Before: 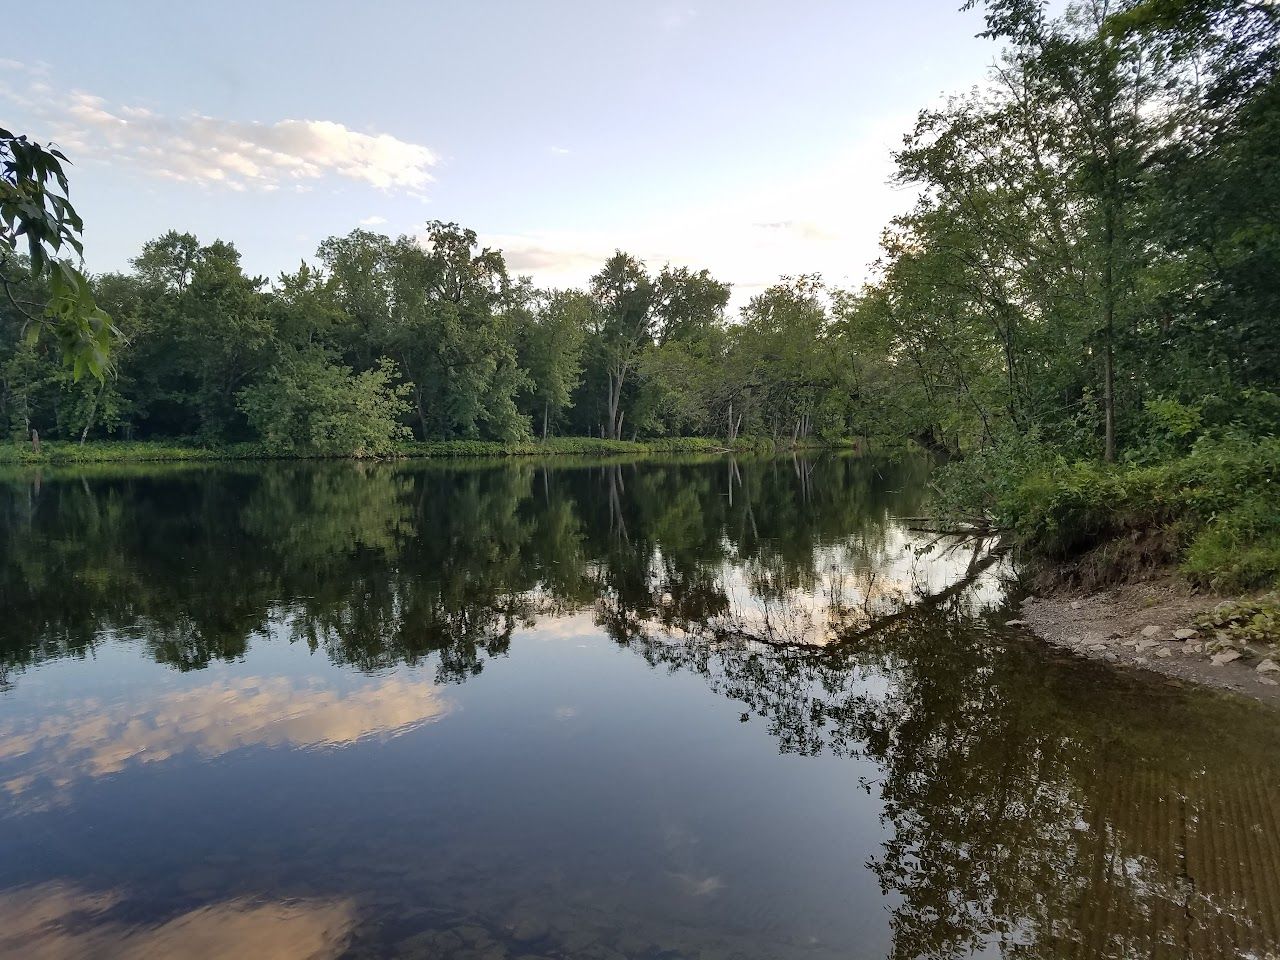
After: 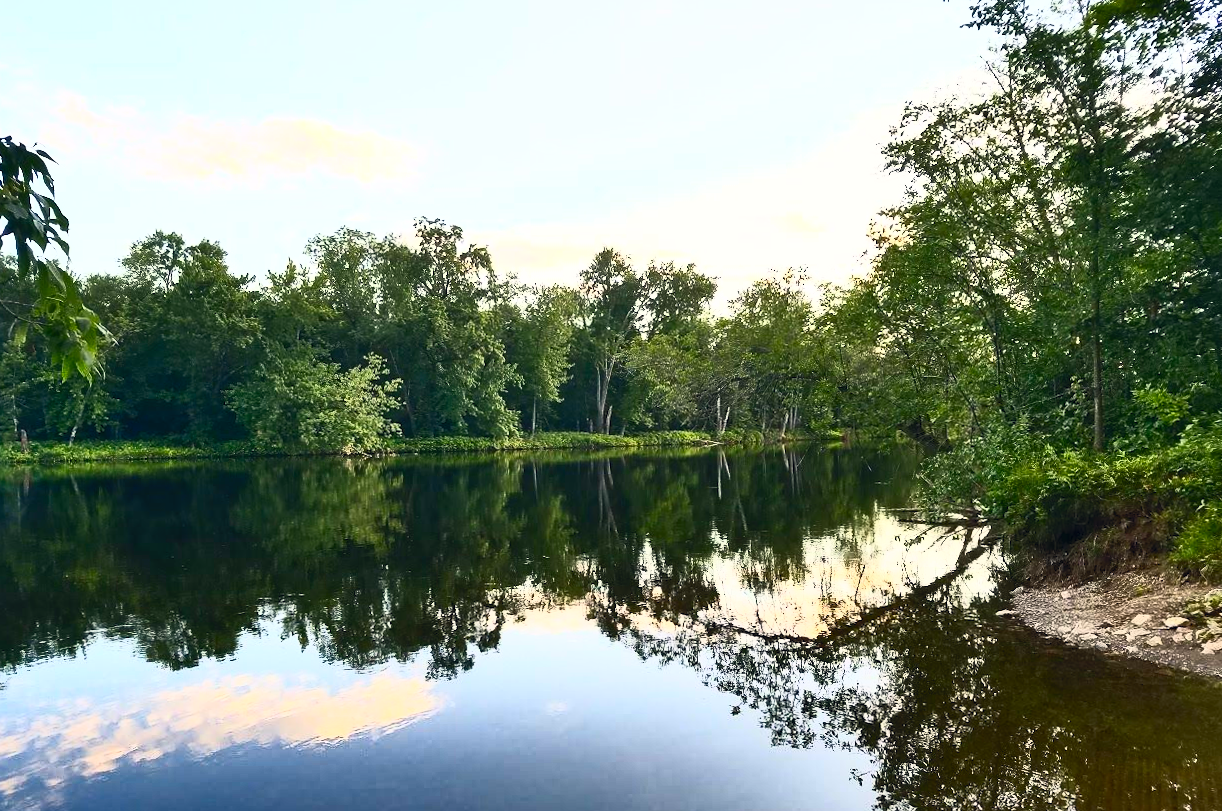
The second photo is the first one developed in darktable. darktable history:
crop and rotate: angle 0.585°, left 0.202%, right 2.996%, bottom 14.285%
color balance rgb: shadows lift › chroma 0.983%, shadows lift › hue 112.32°, perceptual saturation grading › global saturation 1.328%, perceptual saturation grading › highlights -1.679%, perceptual saturation grading › mid-tones 4.222%, perceptual saturation grading › shadows 7.598%
color correction: highlights a* 0.368, highlights b* 2.72, shadows a* -1.26, shadows b* -4.65
contrast brightness saturation: contrast 0.822, brightness 0.583, saturation 0.575
